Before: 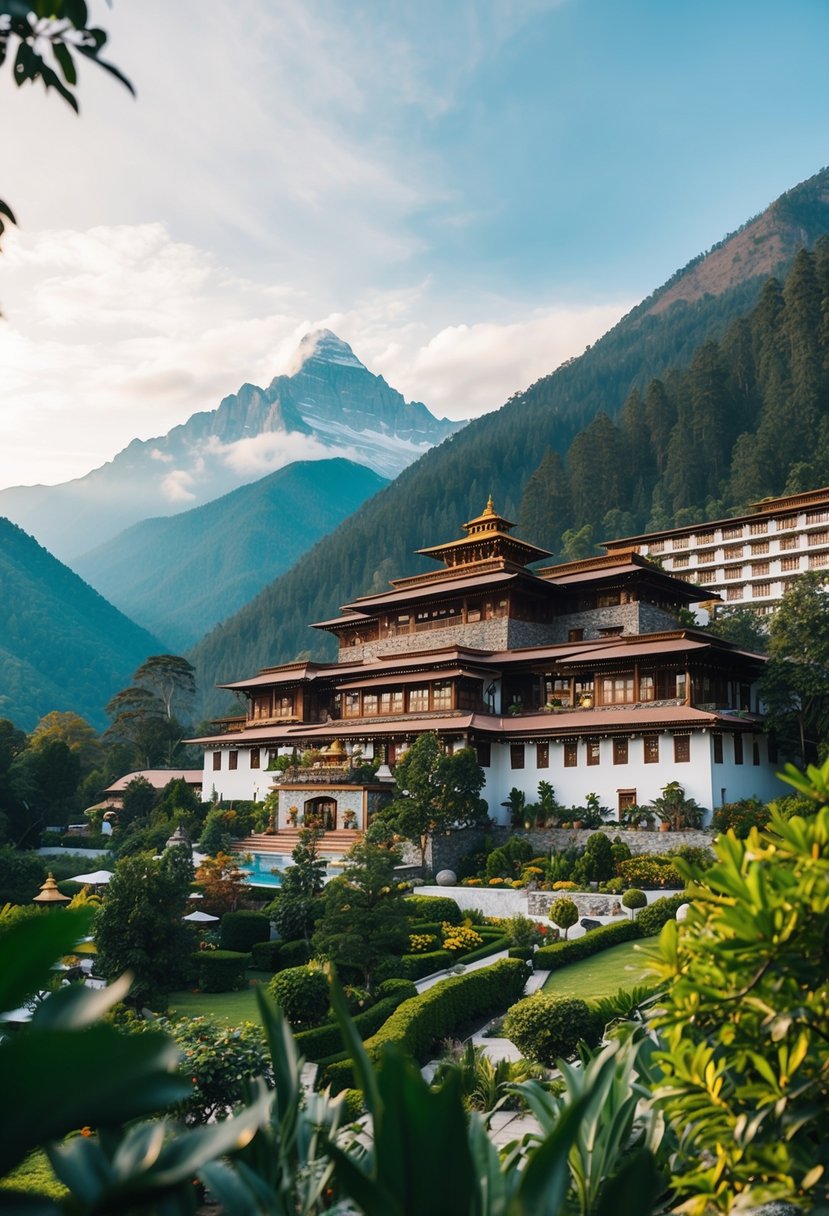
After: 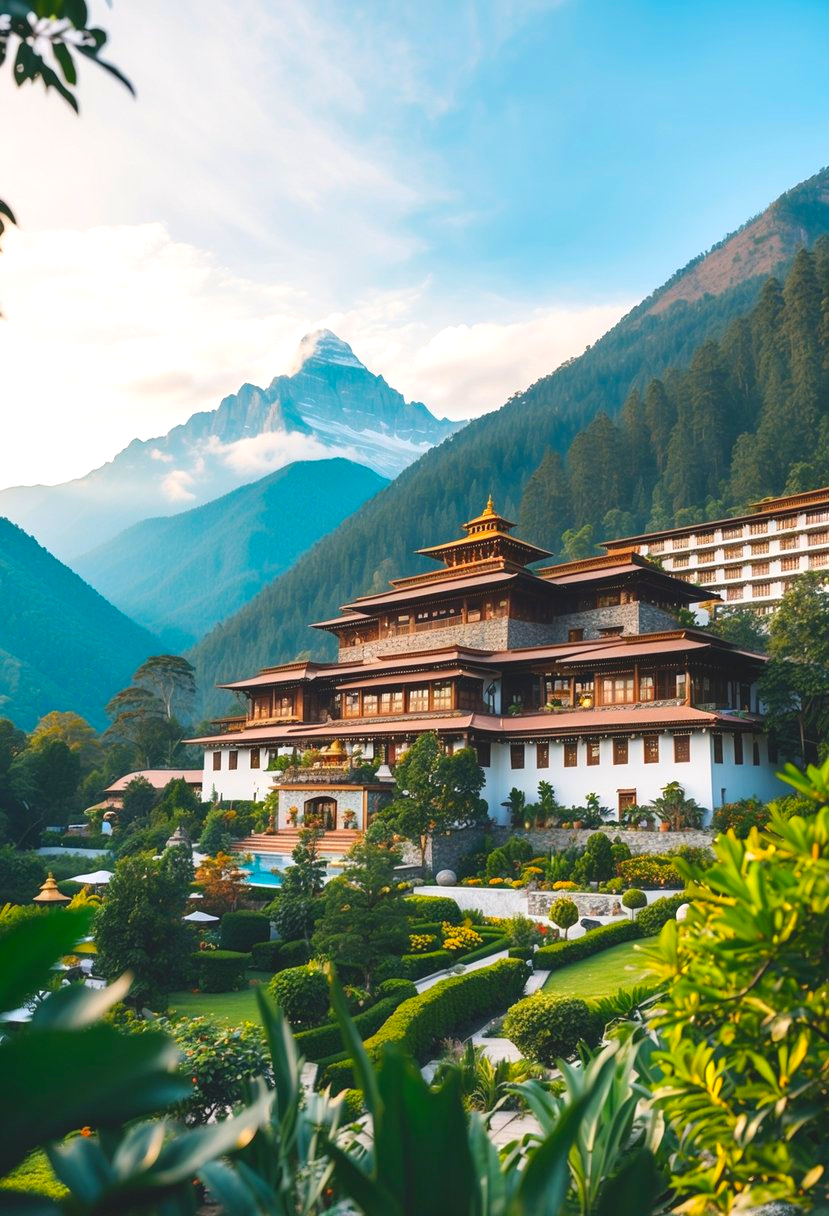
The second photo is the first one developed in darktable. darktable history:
contrast brightness saturation: contrast -0.19, saturation 0.19
exposure: black level correction 0, exposure 0.7 EV, compensate exposure bias true, compensate highlight preservation false
tone equalizer: on, module defaults
color balance: mode lift, gamma, gain (sRGB), lift [0.97, 1, 1, 1], gamma [1.03, 1, 1, 1]
